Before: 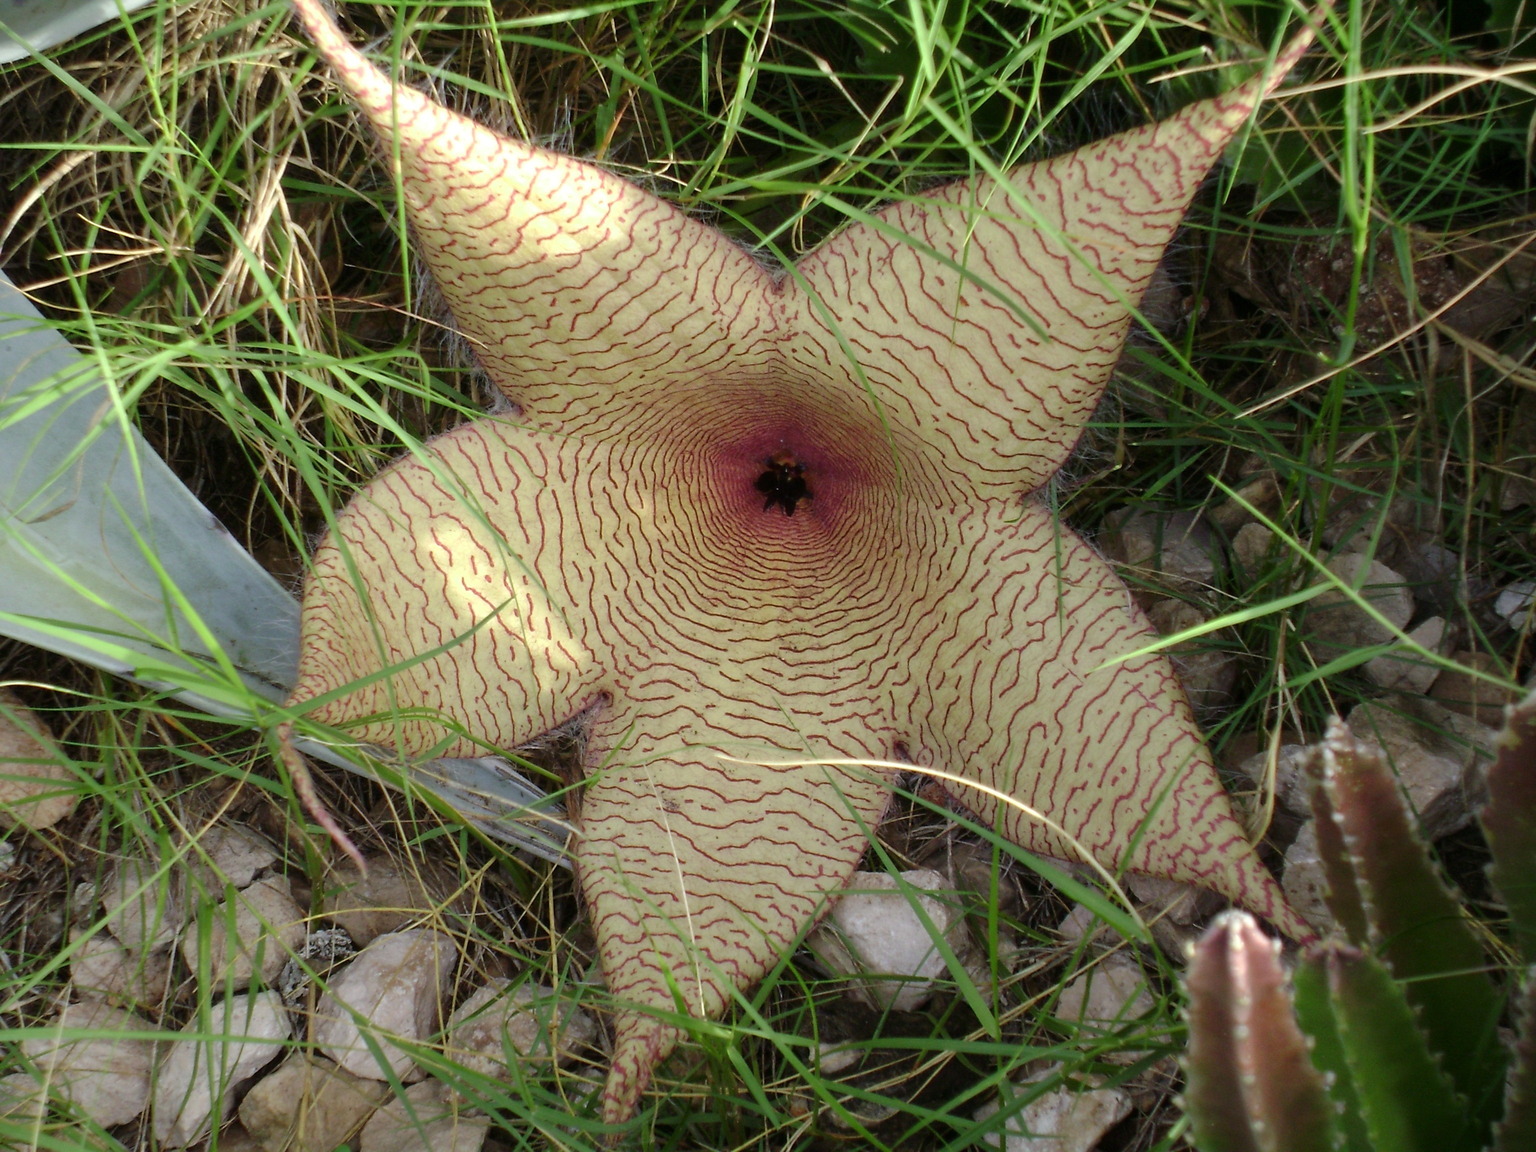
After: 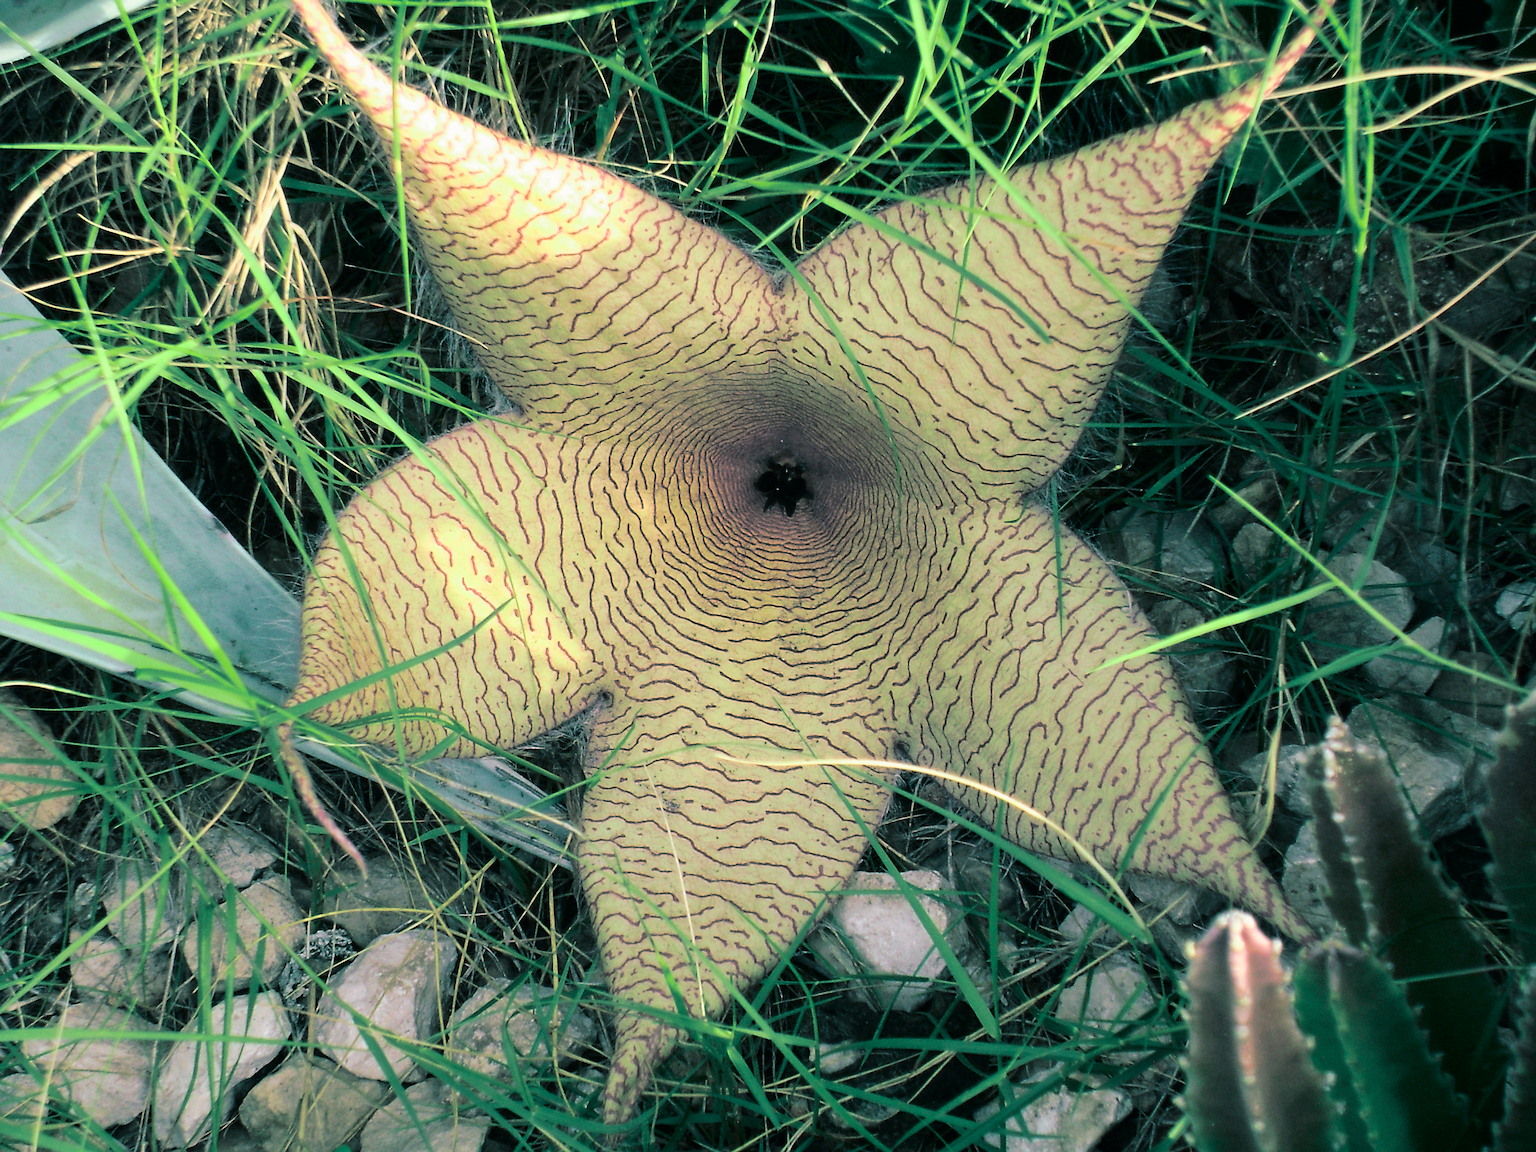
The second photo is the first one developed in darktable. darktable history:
sharpen: on, module defaults
split-toning: shadows › hue 186.43°, highlights › hue 49.29°, compress 30.29%
tone curve: curves: ch0 [(0, 0) (0.051, 0.03) (0.096, 0.071) (0.243, 0.246) (0.461, 0.515) (0.605, 0.692) (0.761, 0.85) (0.881, 0.933) (1, 0.984)]; ch1 [(0, 0) (0.1, 0.038) (0.318, 0.243) (0.431, 0.384) (0.488, 0.475) (0.499, 0.499) (0.534, 0.546) (0.567, 0.592) (0.601, 0.632) (0.734, 0.809) (1, 1)]; ch2 [(0, 0) (0.297, 0.257) (0.414, 0.379) (0.453, 0.45) (0.479, 0.483) (0.504, 0.499) (0.52, 0.519) (0.541, 0.554) (0.614, 0.652) (0.817, 0.874) (1, 1)], color space Lab, independent channels, preserve colors none
